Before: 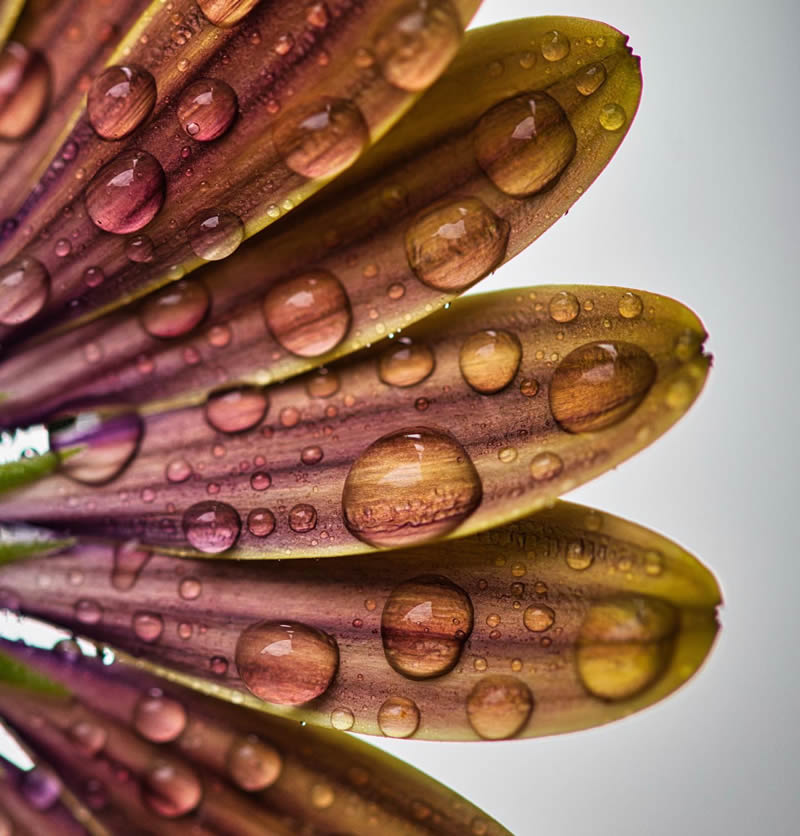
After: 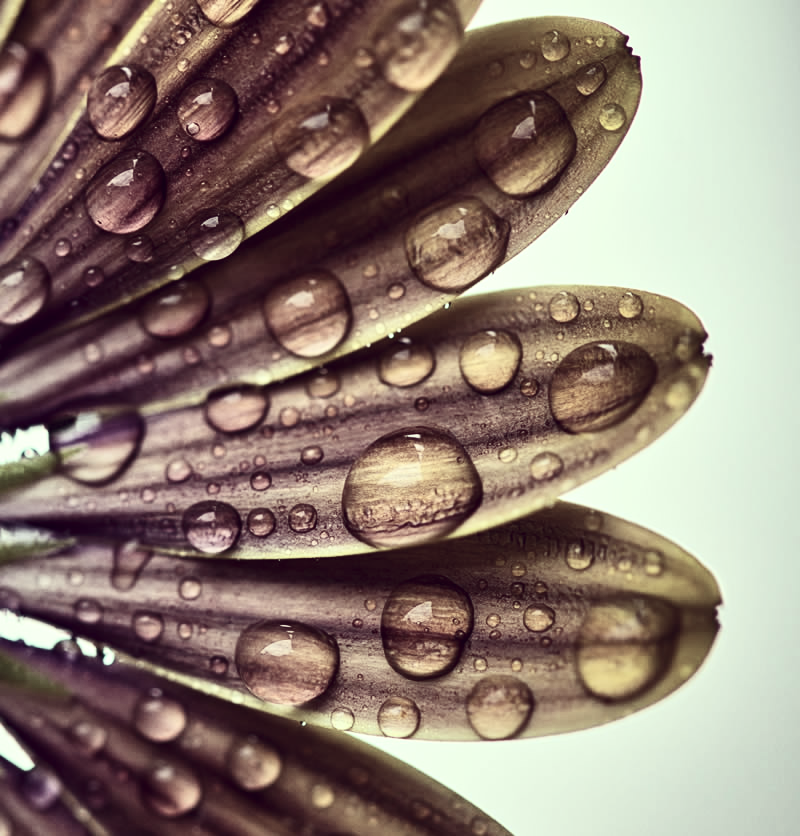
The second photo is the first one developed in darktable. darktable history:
exposure: exposure 0.29 EV, compensate highlight preservation false
contrast brightness saturation: contrast 0.28
color correction: highlights a* -20.17, highlights b* 20.27, shadows a* 20.03, shadows b* -20.46, saturation 0.43
